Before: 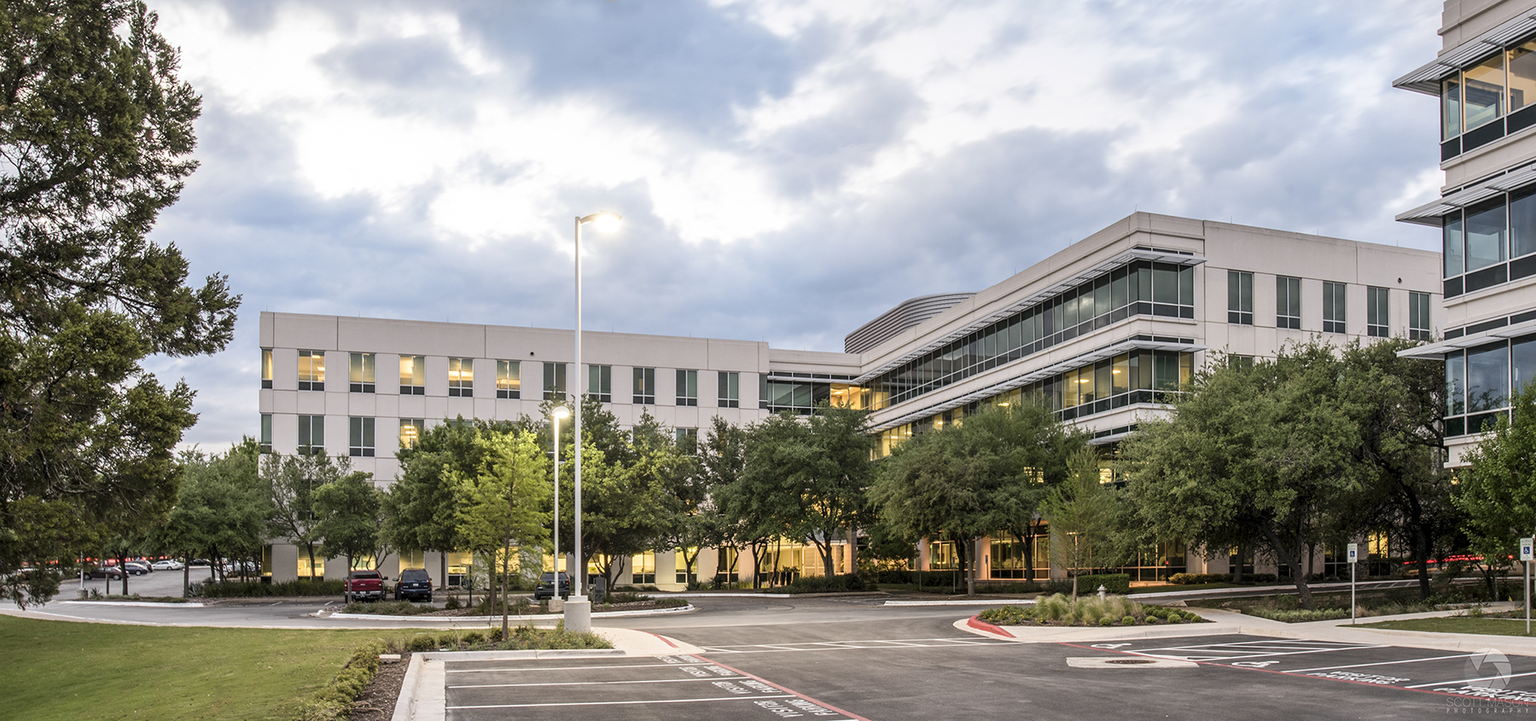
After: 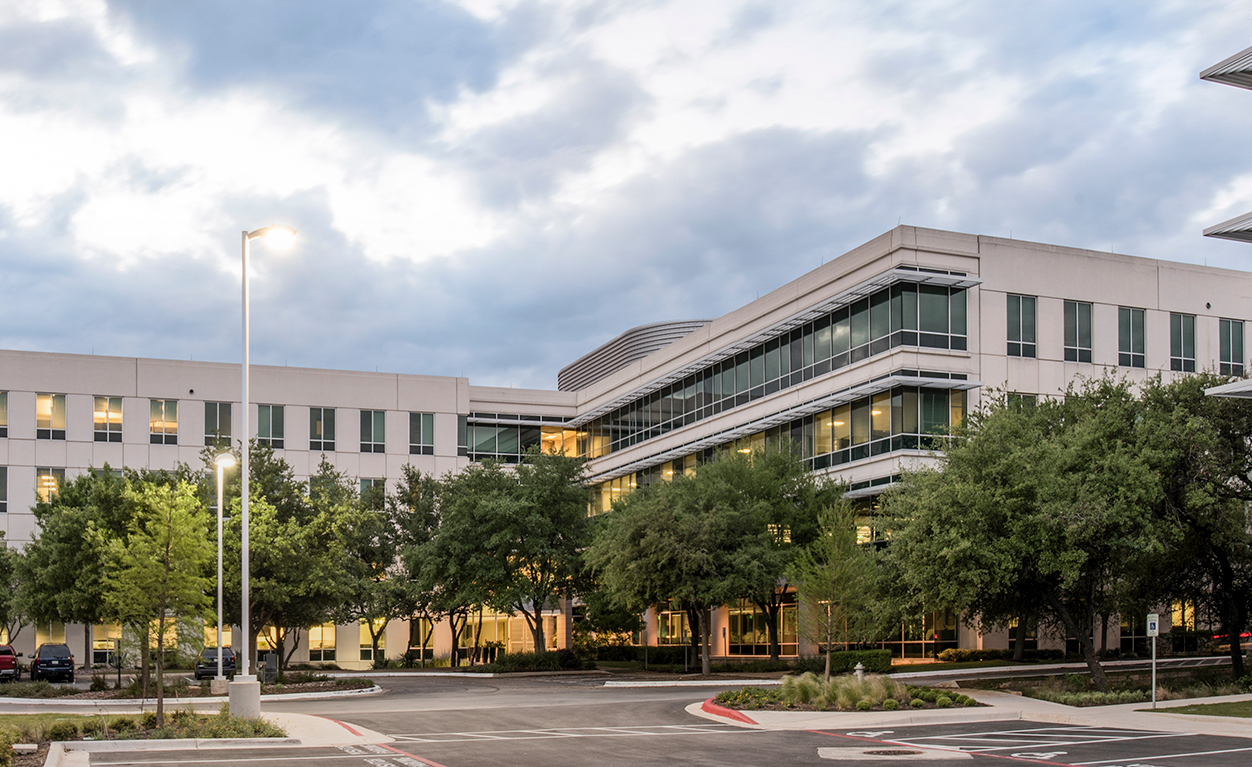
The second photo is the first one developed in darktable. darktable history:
crop and rotate: left 24.034%, top 2.838%, right 6.406%, bottom 6.299%
graduated density: rotation -180°, offset 24.95
